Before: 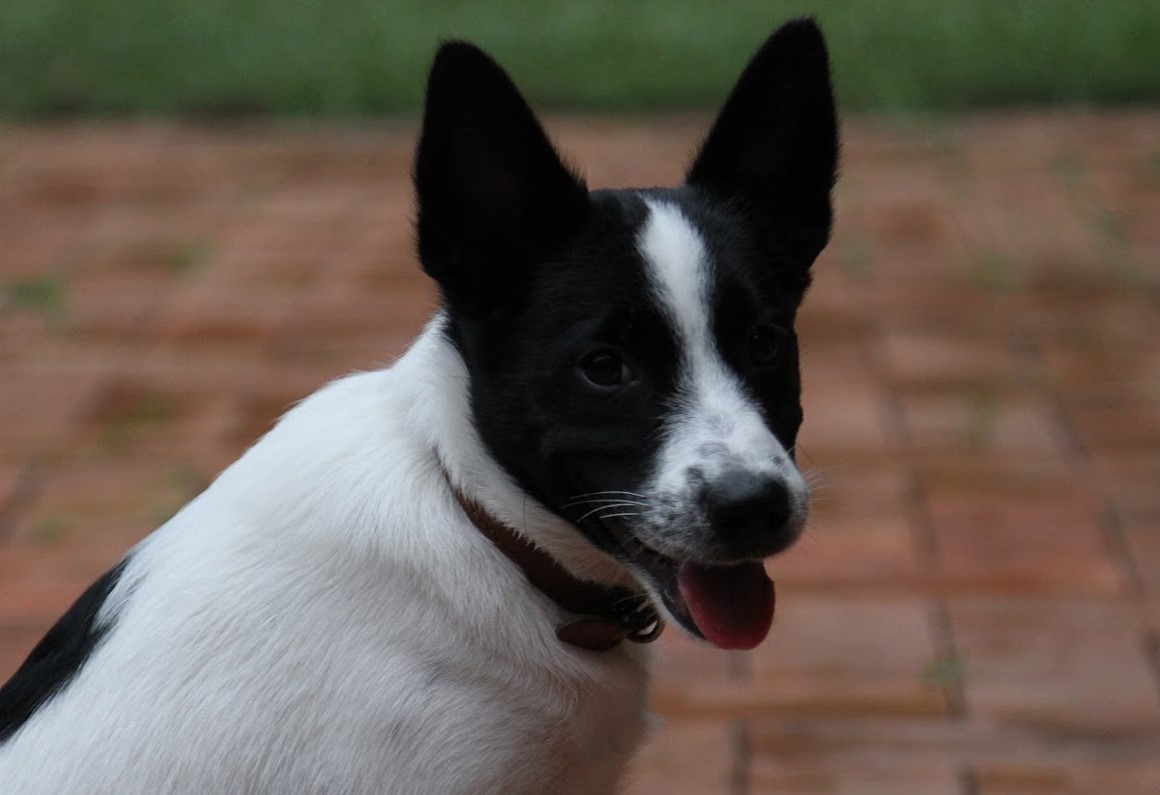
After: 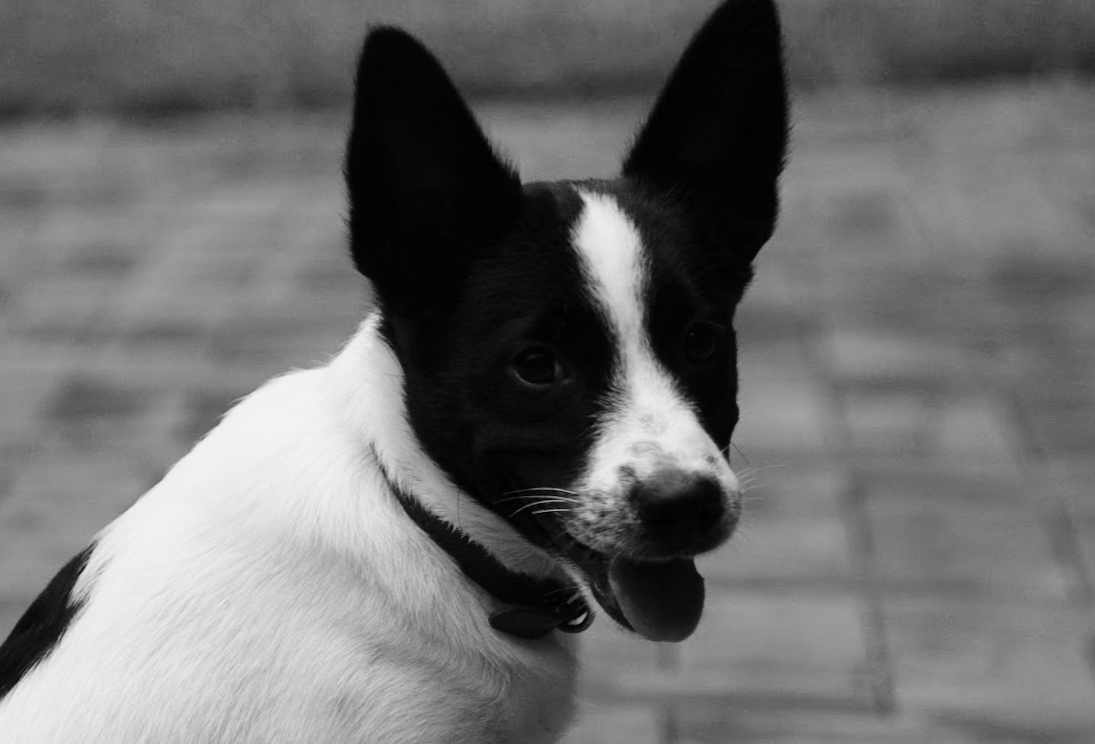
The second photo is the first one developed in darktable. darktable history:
color calibration: illuminant custom, x 0.379, y 0.481, temperature 4443.07 K
velvia: strength 36.57%
rotate and perspective: rotation 0.062°, lens shift (vertical) 0.115, lens shift (horizontal) -0.133, crop left 0.047, crop right 0.94, crop top 0.061, crop bottom 0.94
base curve: curves: ch0 [(0, 0) (0.028, 0.03) (0.121, 0.232) (0.46, 0.748) (0.859, 0.968) (1, 1)], preserve colors none
monochrome: a 2.21, b -1.33, size 2.2
